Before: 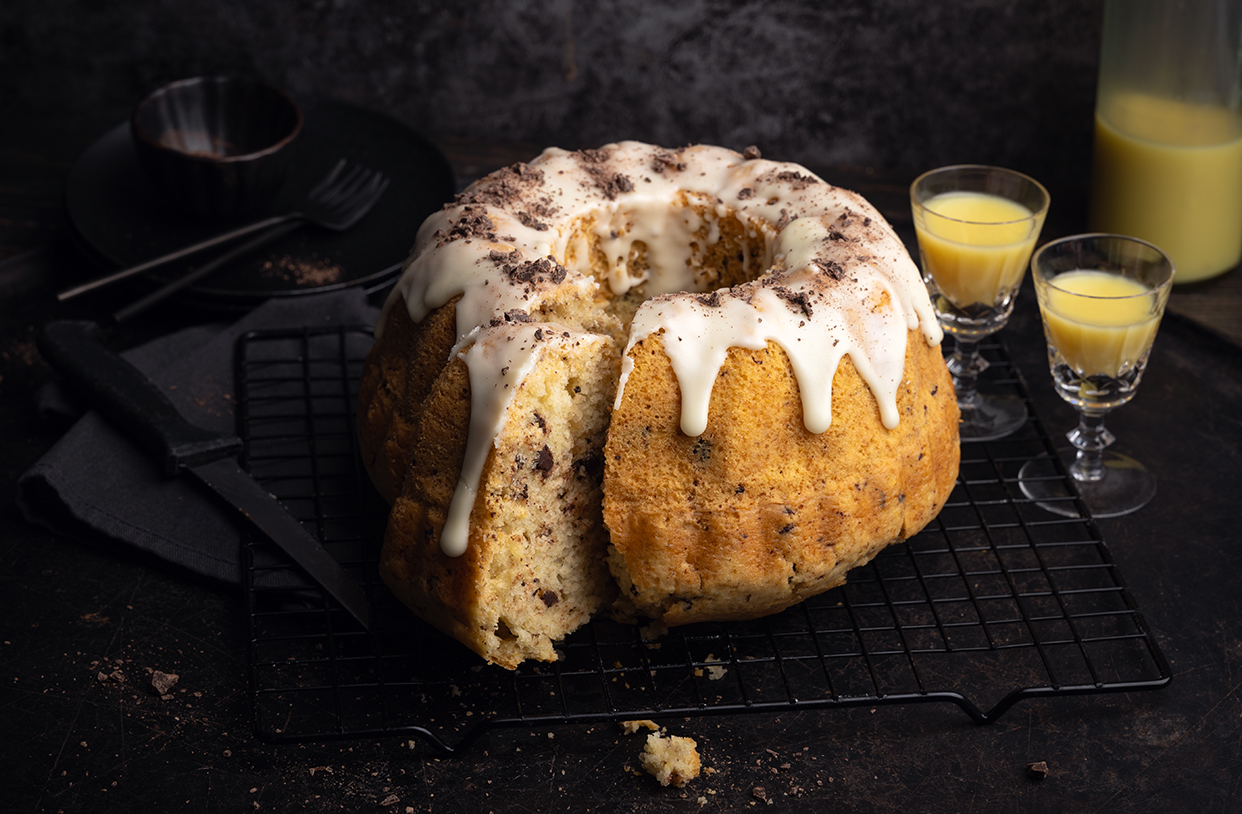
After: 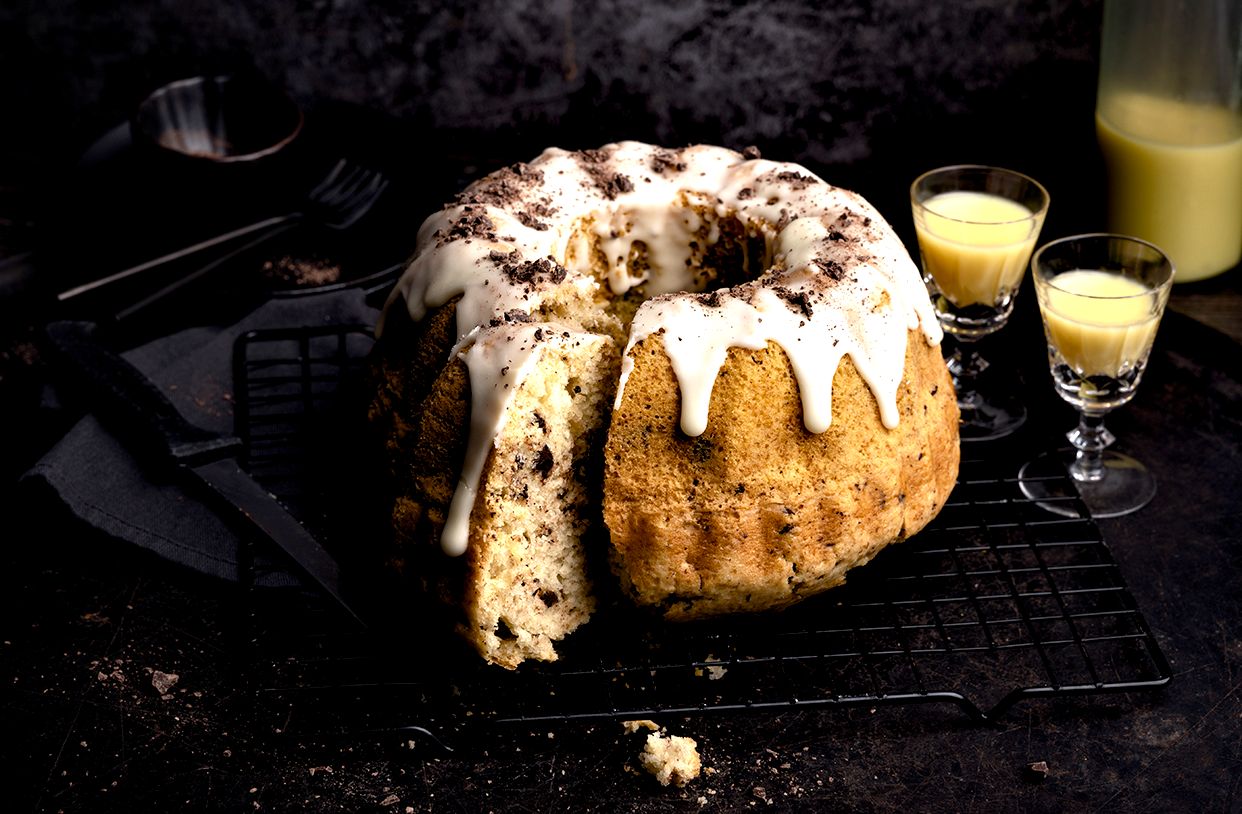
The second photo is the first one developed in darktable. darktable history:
color balance rgb: power › hue 72.62°, highlights gain › chroma 0.212%, highlights gain › hue 330.5°, global offset › luminance -0.367%, perceptual saturation grading › global saturation 20%, perceptual saturation grading › highlights -25.118%, perceptual saturation grading › shadows 26.125%
exposure: compensate exposure bias true, compensate highlight preservation false
contrast equalizer: octaves 7, y [[0.609, 0.611, 0.615, 0.613, 0.607, 0.603], [0.504, 0.498, 0.496, 0.499, 0.506, 0.516], [0 ×6], [0 ×6], [0 ×6]]
